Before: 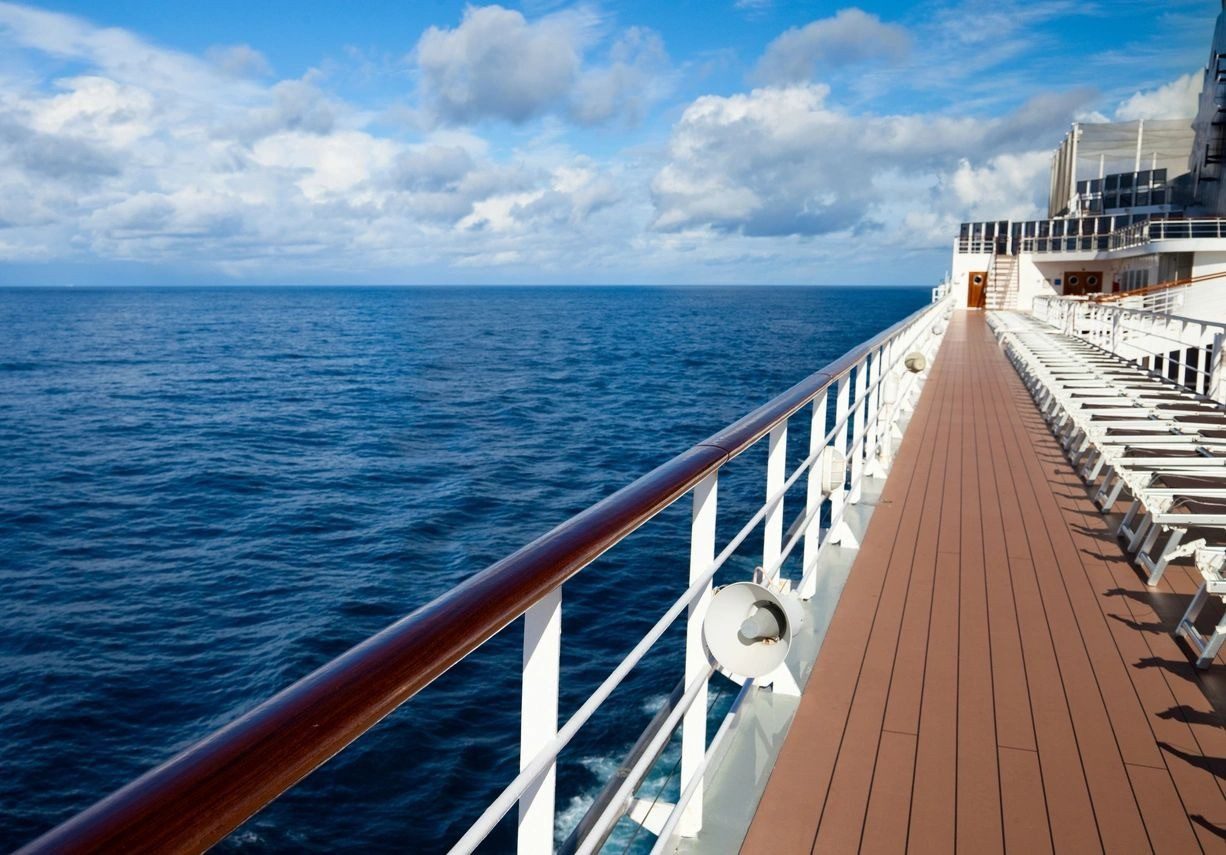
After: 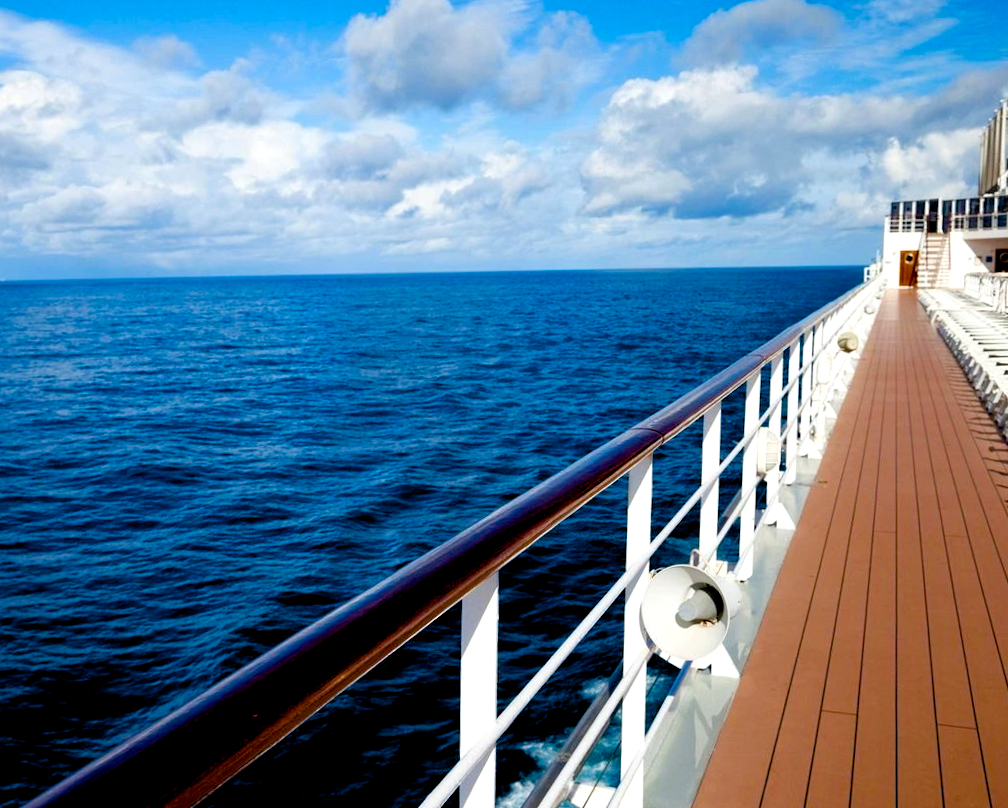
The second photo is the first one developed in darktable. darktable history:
color balance rgb: shadows lift › luminance -9.41%, highlights gain › luminance 17.6%, global offset › luminance -1.45%, perceptual saturation grading › highlights -17.77%, perceptual saturation grading › mid-tones 33.1%, perceptual saturation grading › shadows 50.52%, global vibrance 24.22%
crop and rotate: angle 1°, left 4.281%, top 0.642%, right 11.383%, bottom 2.486%
